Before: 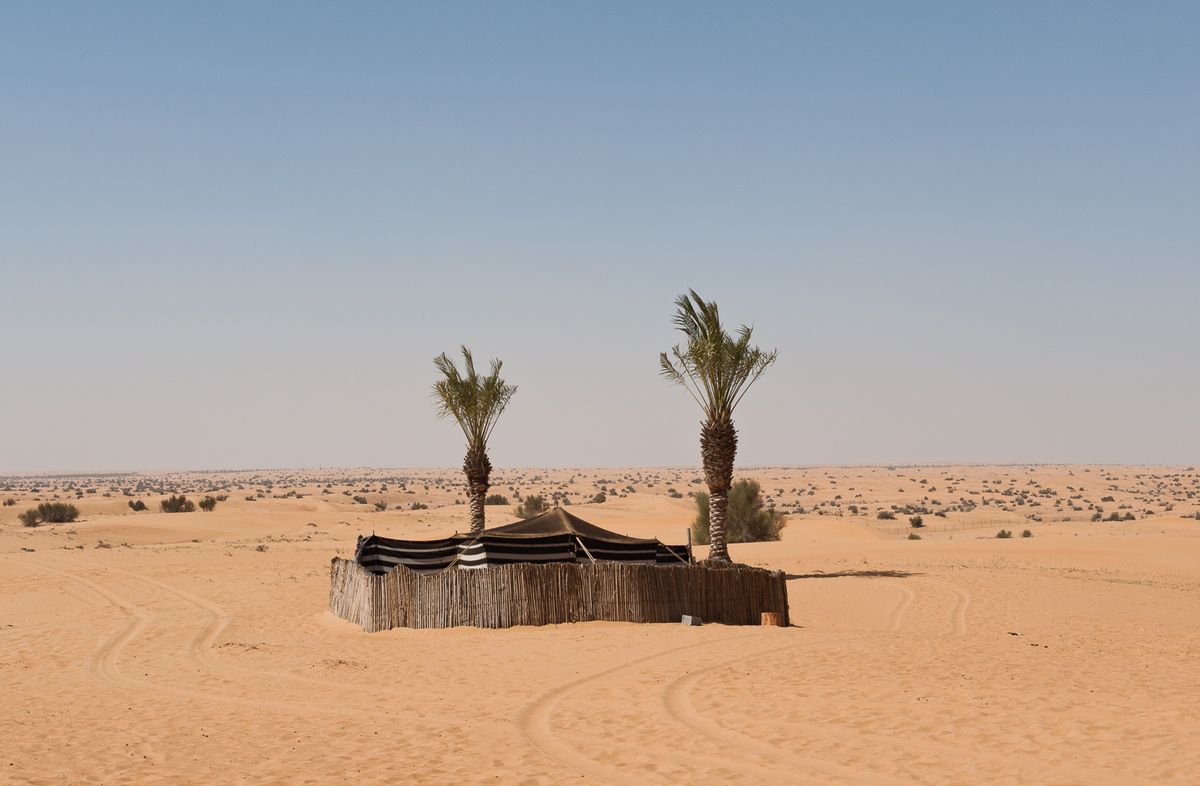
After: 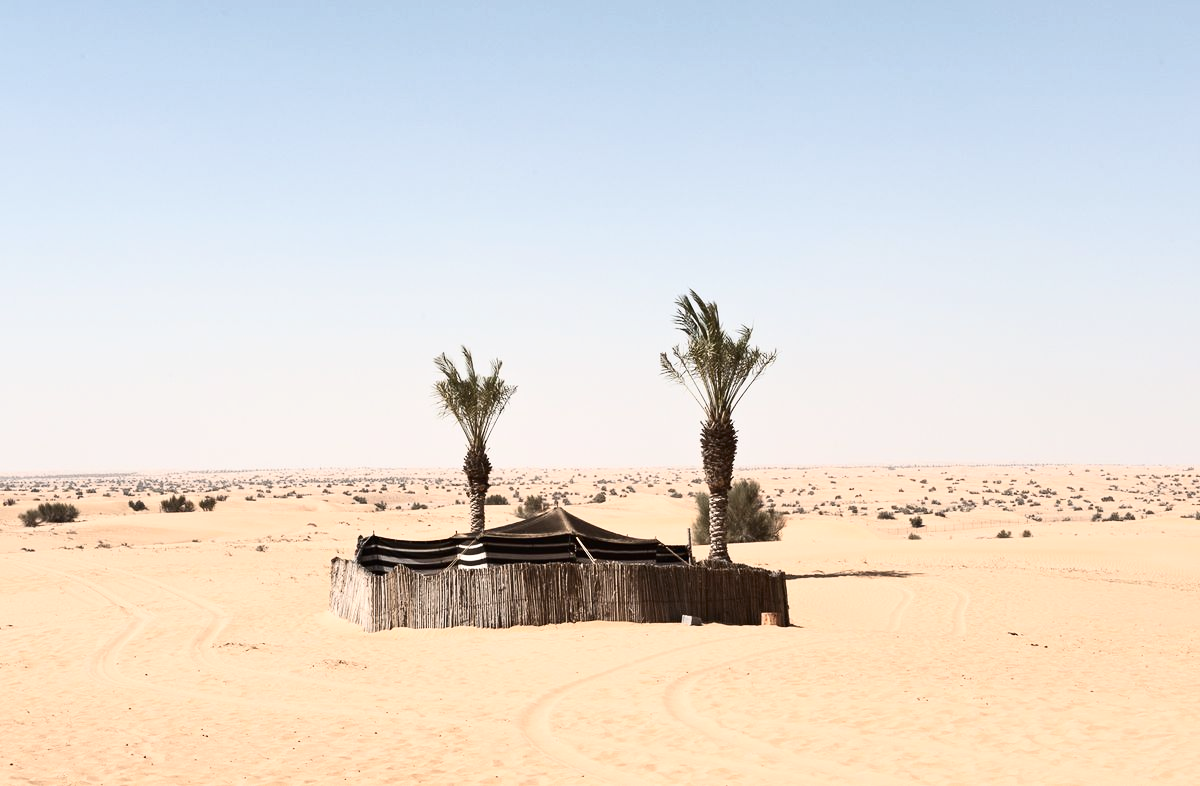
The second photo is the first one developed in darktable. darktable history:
contrast brightness saturation: contrast 0.254, saturation -0.31
exposure: black level correction 0, exposure 0.697 EV, compensate exposure bias true, compensate highlight preservation false
